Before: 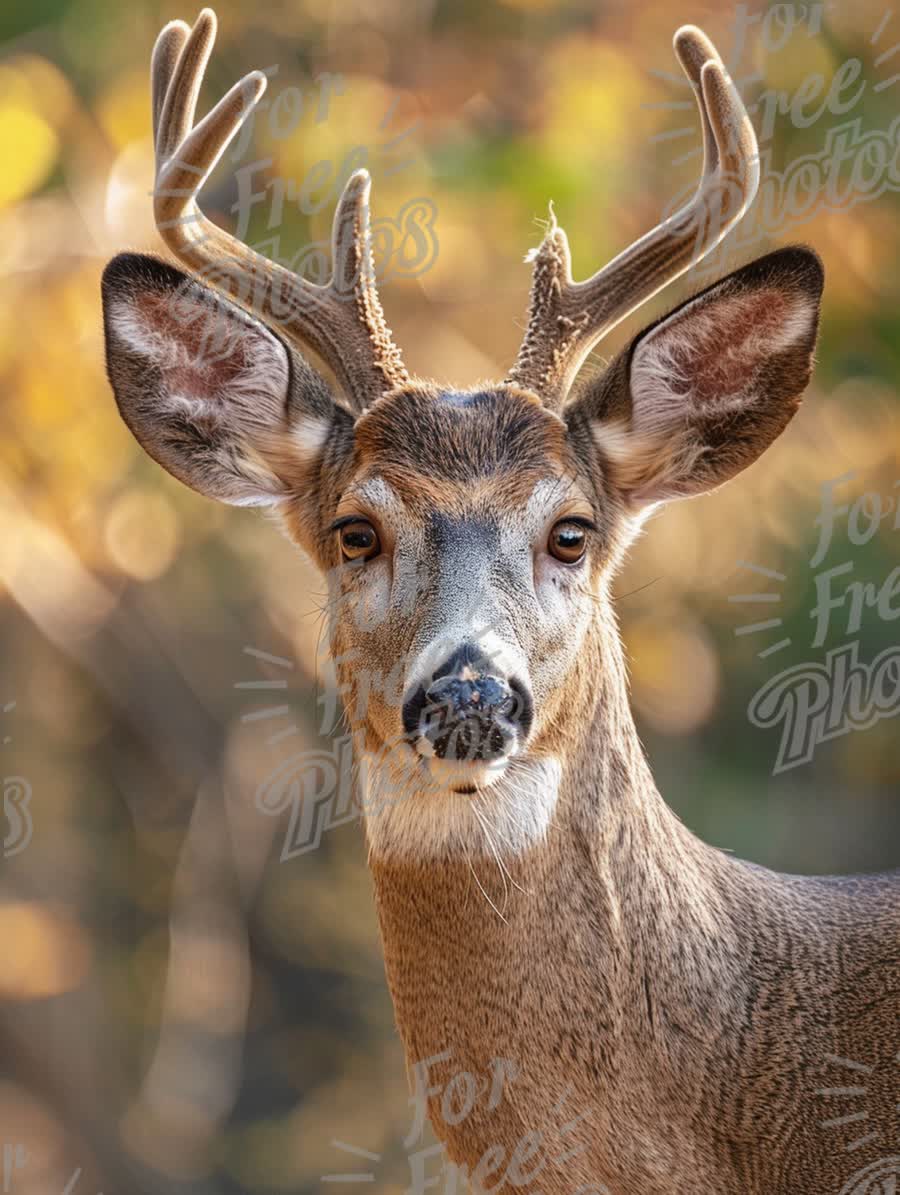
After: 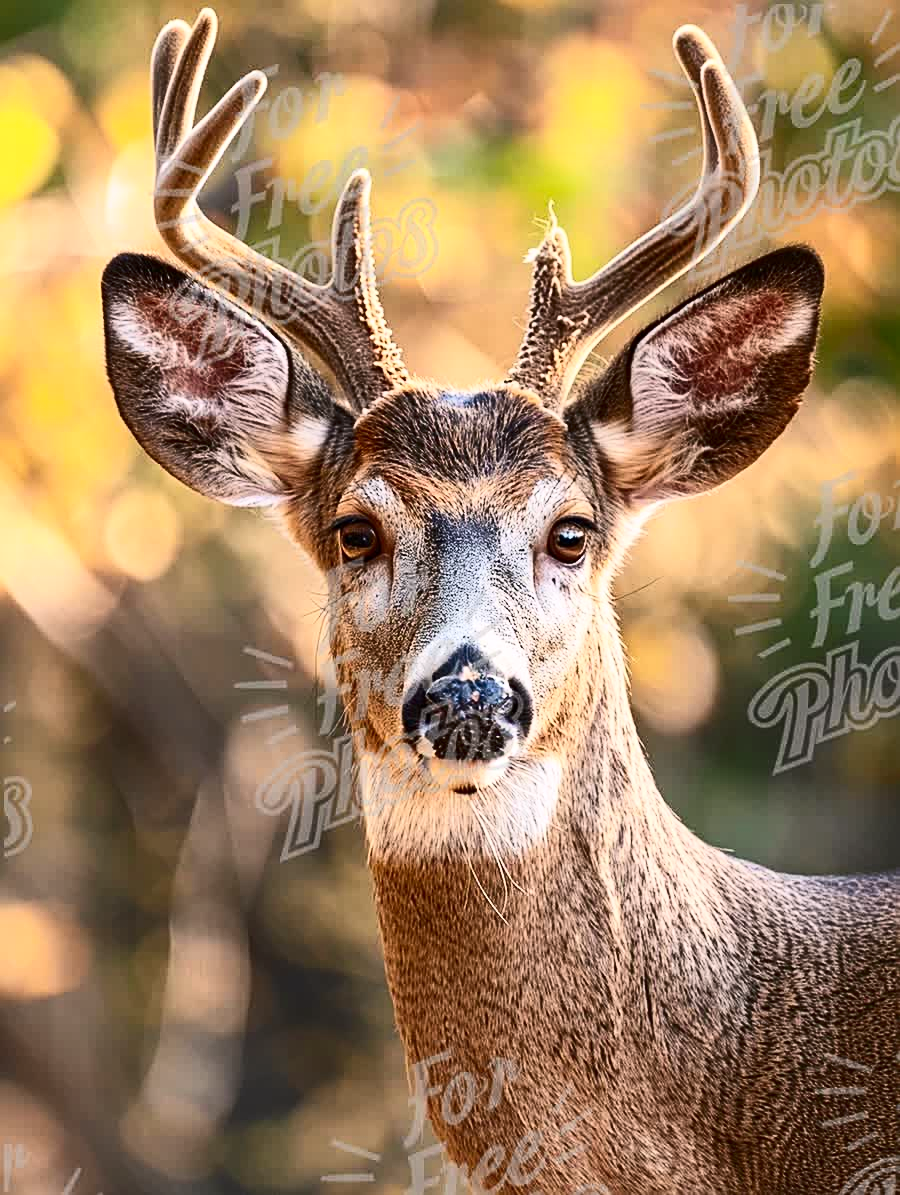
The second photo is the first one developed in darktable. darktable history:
contrast brightness saturation: contrast 0.403, brightness 0.104, saturation 0.211
color calibration: output R [1.003, 0.027, -0.041, 0], output G [-0.018, 1.043, -0.038, 0], output B [0.071, -0.086, 1.017, 0], illuminant custom, x 0.344, y 0.36, temperature 5047.27 K
sharpen: on, module defaults
